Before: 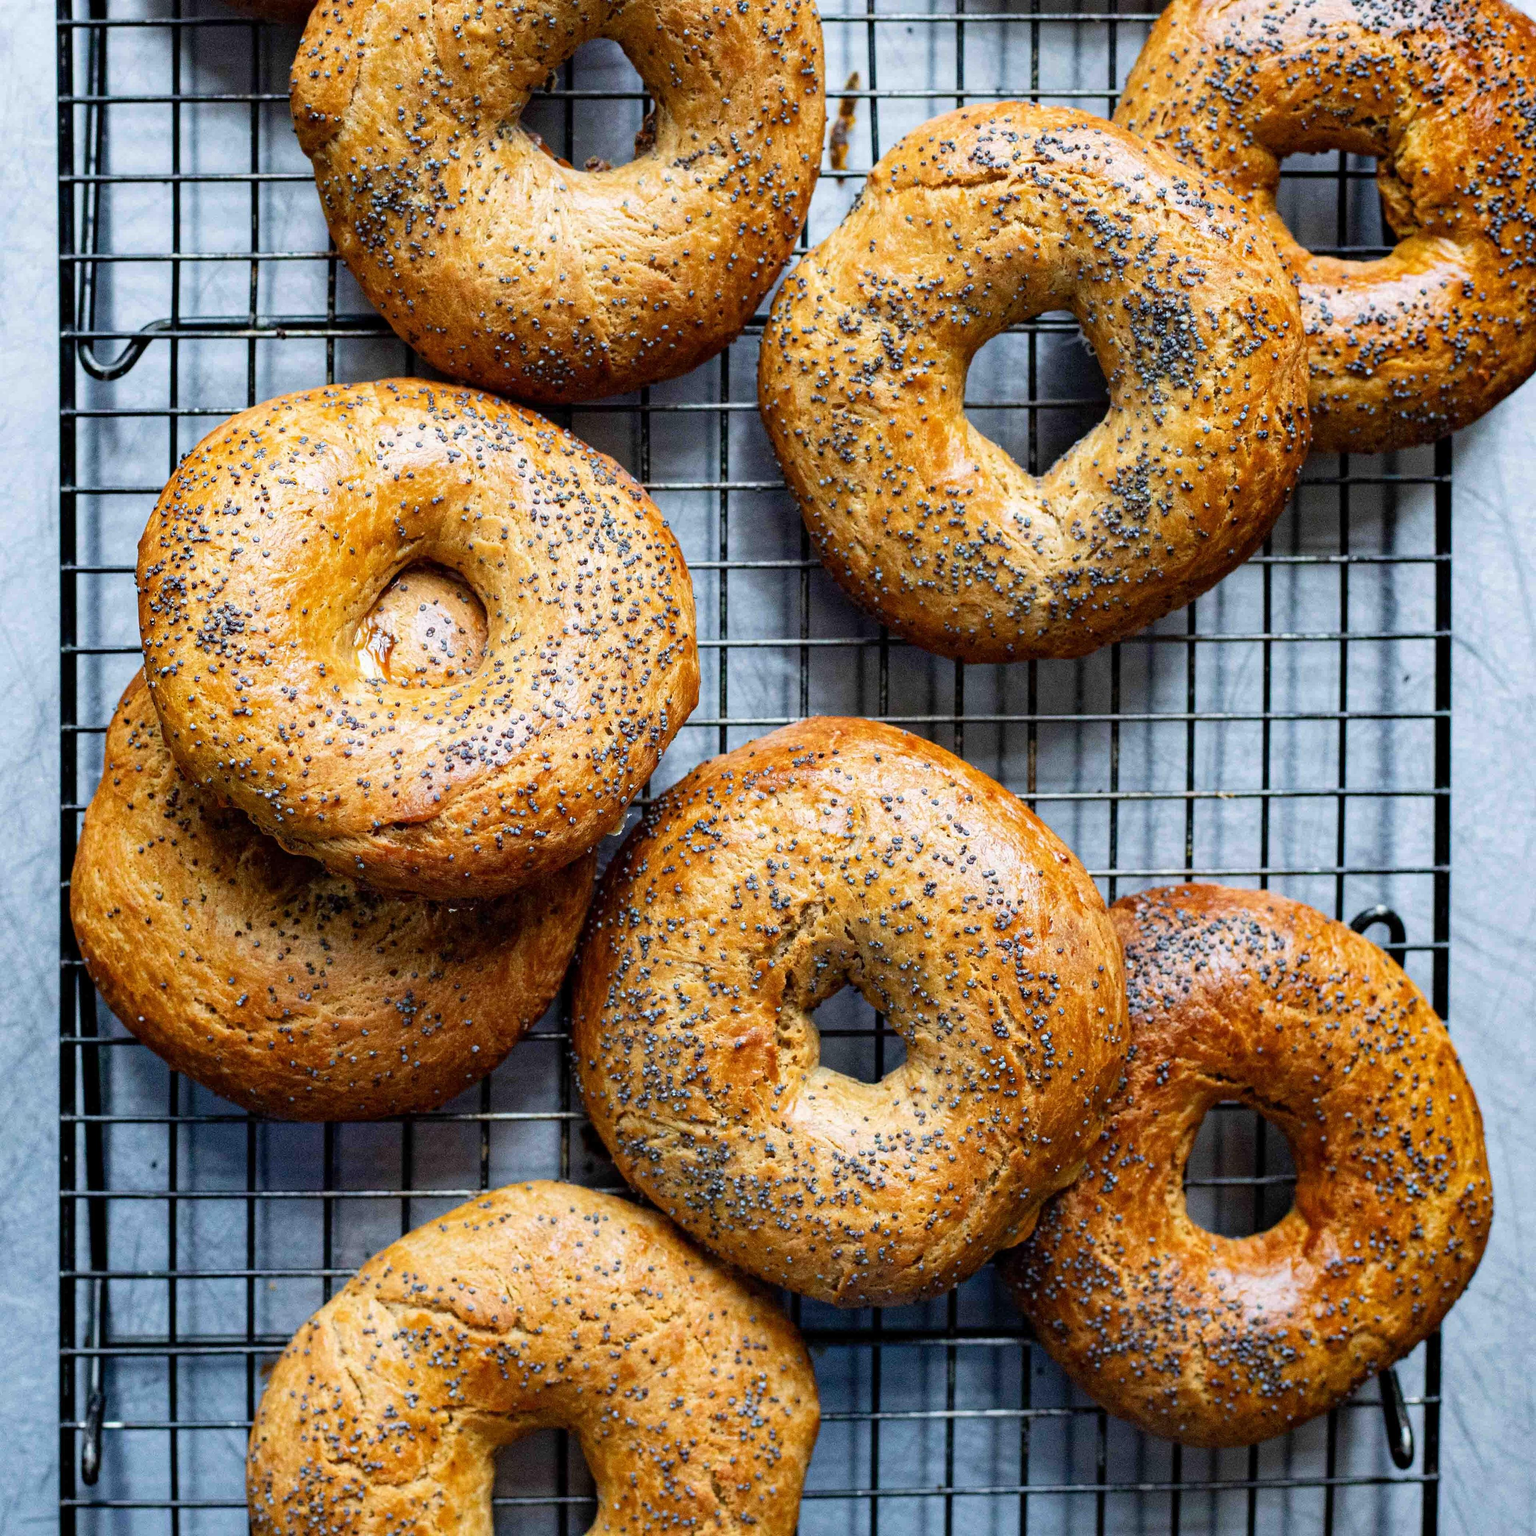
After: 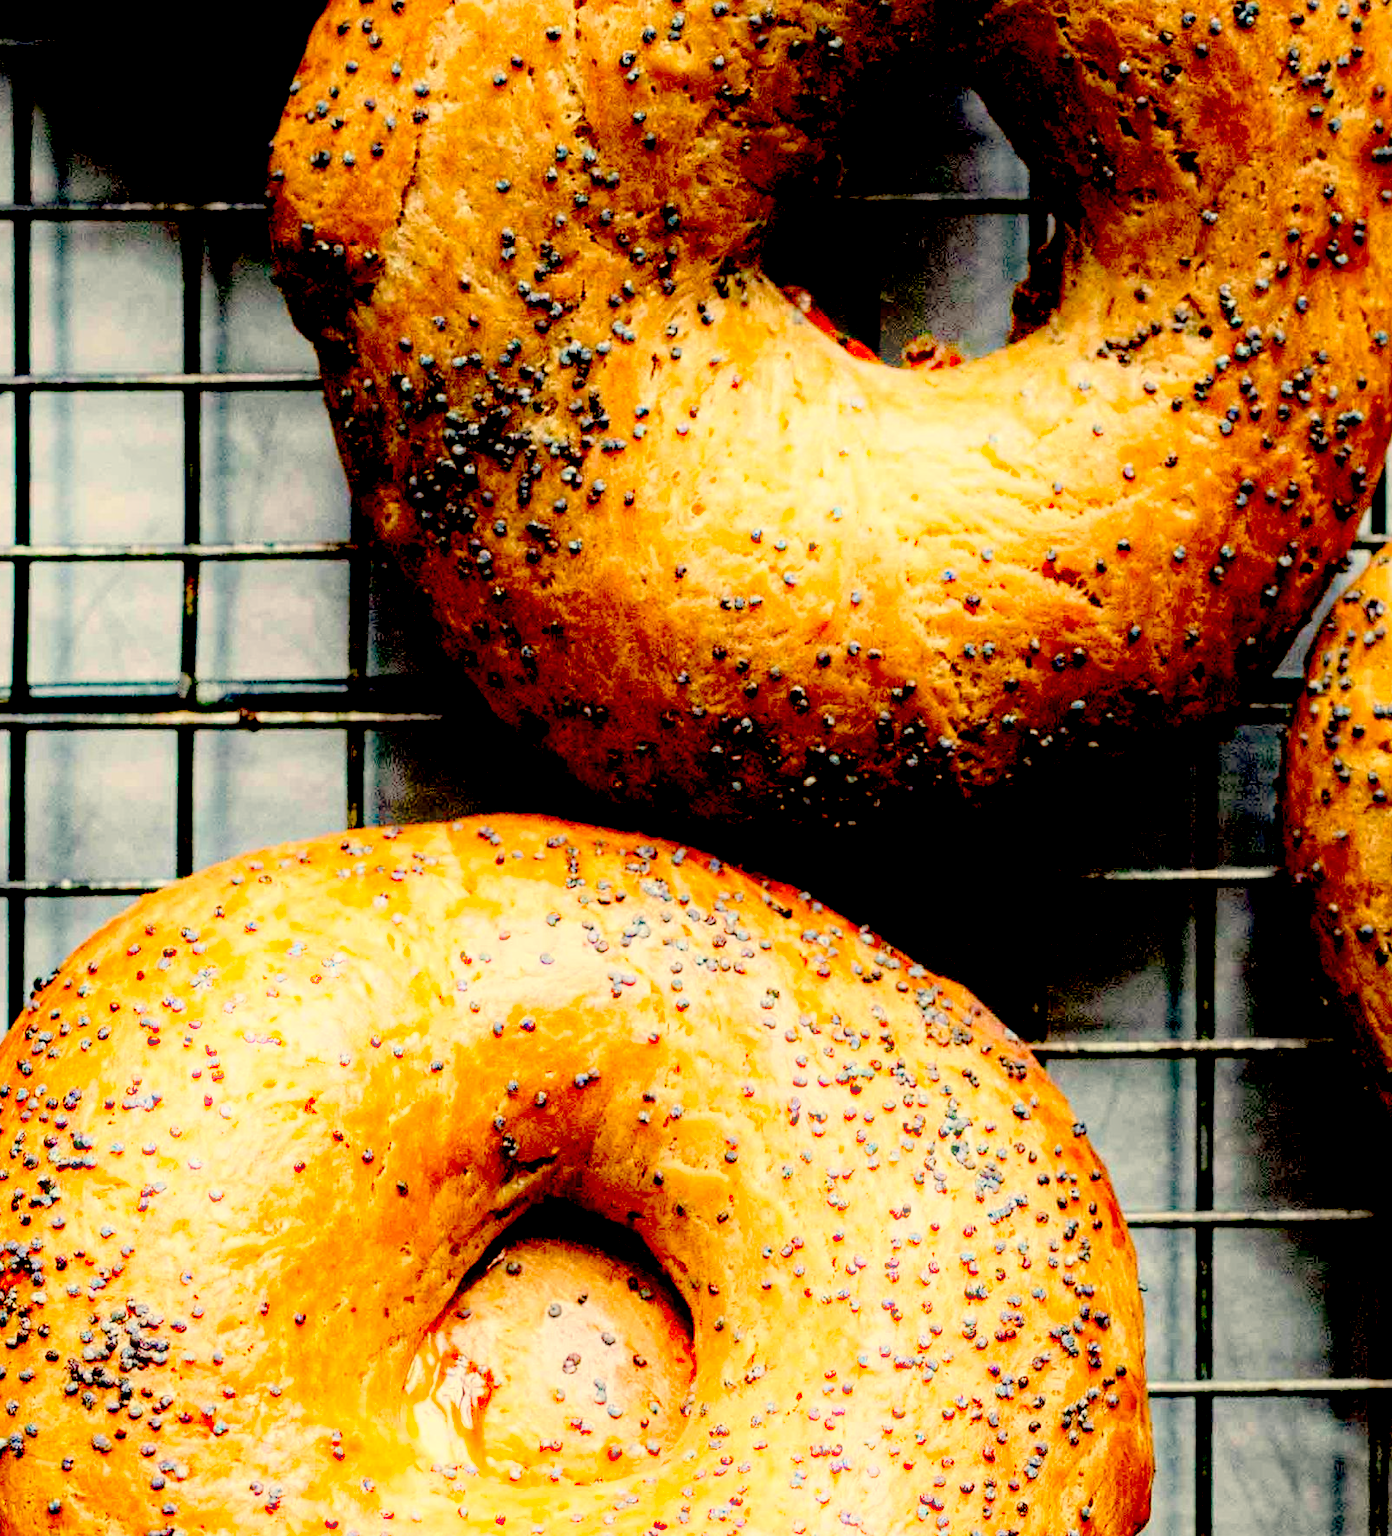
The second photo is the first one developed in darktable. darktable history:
exposure: black level correction 0.1, exposure -0.092 EV, compensate highlight preservation false
crop and rotate: left 10.817%, top 0.062%, right 47.194%, bottom 53.626%
bloom: on, module defaults
white balance: red 1.123, blue 0.83
